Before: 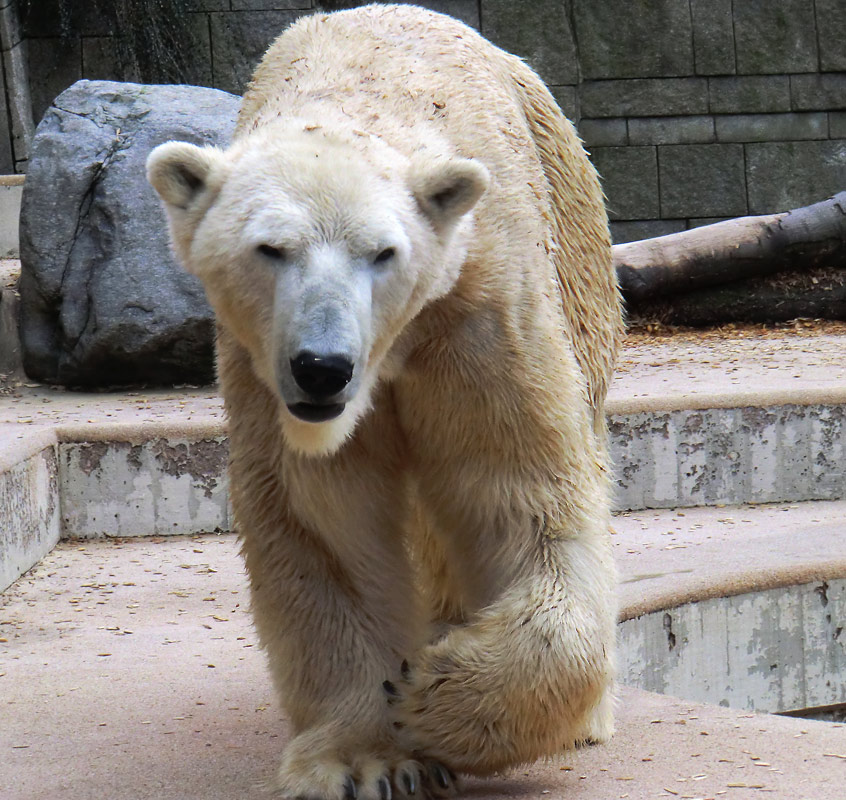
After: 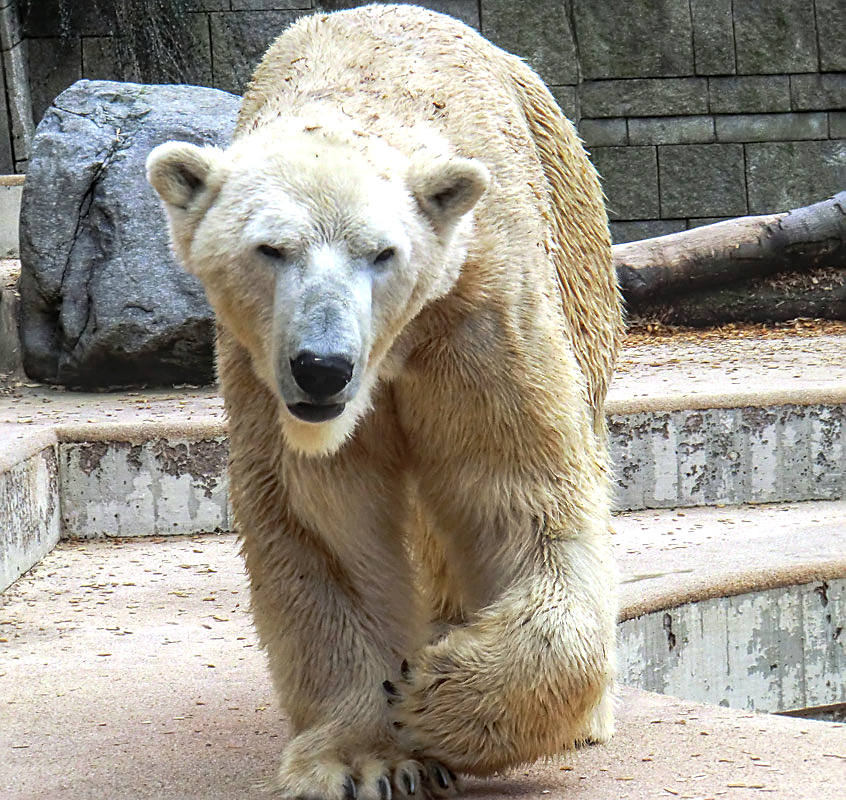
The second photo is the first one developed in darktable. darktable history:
exposure: black level correction 0.001, exposure 0.5 EV, compensate exposure bias true, compensate highlight preservation false
sharpen: on, module defaults
local contrast: highlights 1%, shadows 7%, detail 133%
color correction: highlights a* -2.67, highlights b* 2.45
